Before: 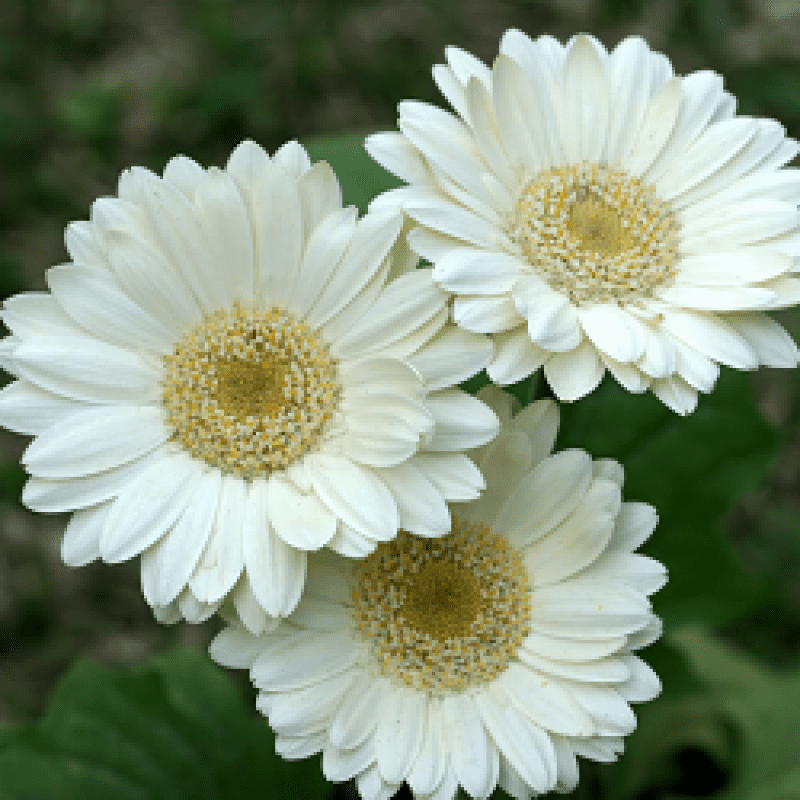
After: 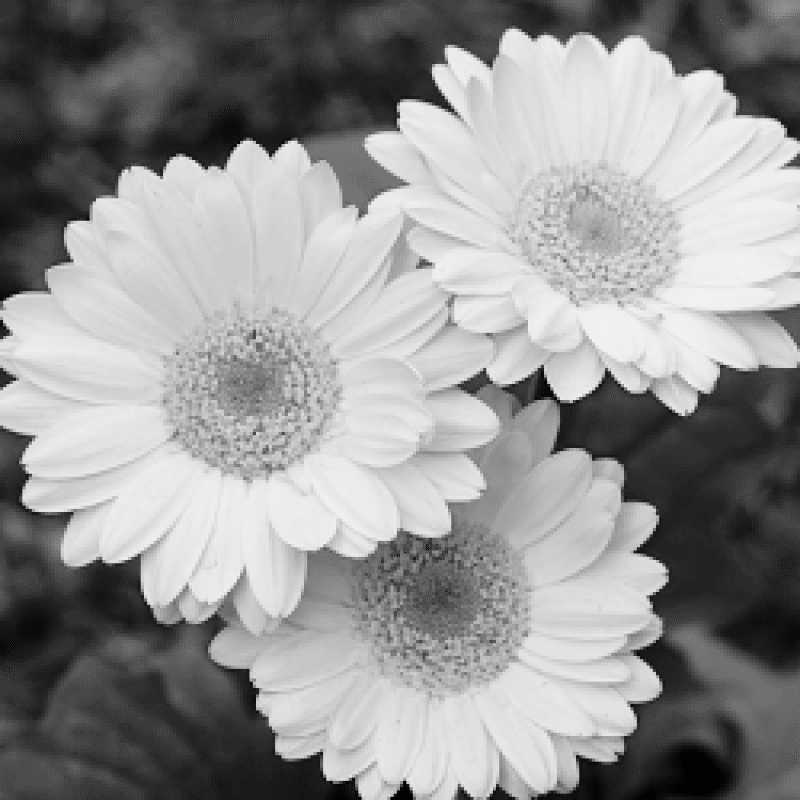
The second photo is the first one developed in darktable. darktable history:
tone curve: curves: ch0 [(0, 0) (0.135, 0.09) (0.326, 0.386) (0.489, 0.573) (0.663, 0.749) (0.854, 0.897) (1, 0.974)]; ch1 [(0, 0) (0.366, 0.367) (0.475, 0.453) (0.494, 0.493) (0.504, 0.497) (0.544, 0.569) (0.562, 0.605) (0.622, 0.694) (1, 1)]; ch2 [(0, 0) (0.333, 0.346) (0.375, 0.375) (0.424, 0.43) (0.476, 0.492) (0.502, 0.503) (0.533, 0.534) (0.572, 0.603) (0.605, 0.656) (0.641, 0.709) (1, 1)], color space Lab, independent channels, preserve colors none
monochrome: a 16.06, b 15.48, size 1
